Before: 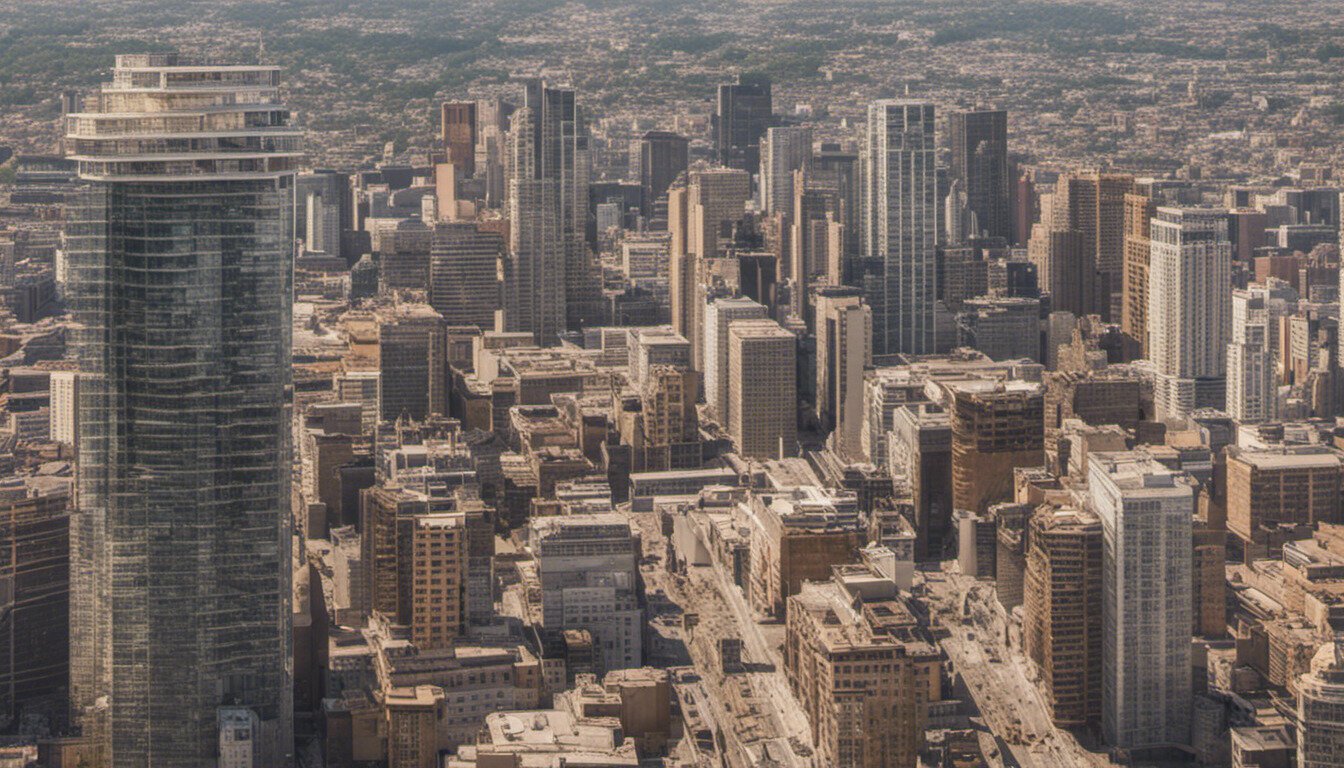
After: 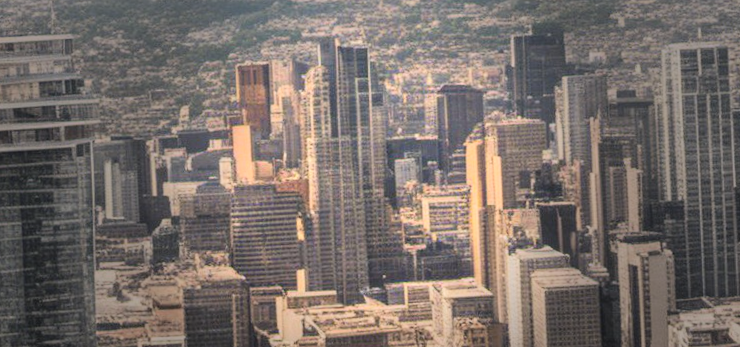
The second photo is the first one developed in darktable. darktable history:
contrast brightness saturation: contrast 0.2, brightness 0.2, saturation 0.8
tone curve: curves: ch0 [(0, 0) (0.118, 0.034) (0.182, 0.124) (0.265, 0.214) (0.504, 0.508) (0.783, 0.825) (1, 1)], color space Lab, linked channels, preserve colors none
rotate and perspective: rotation -2.29°, automatic cropping off
crop: left 15.306%, top 9.065%, right 30.789%, bottom 48.638%
vignetting: fall-off start 31.28%, fall-off radius 34.64%, brightness -0.575
